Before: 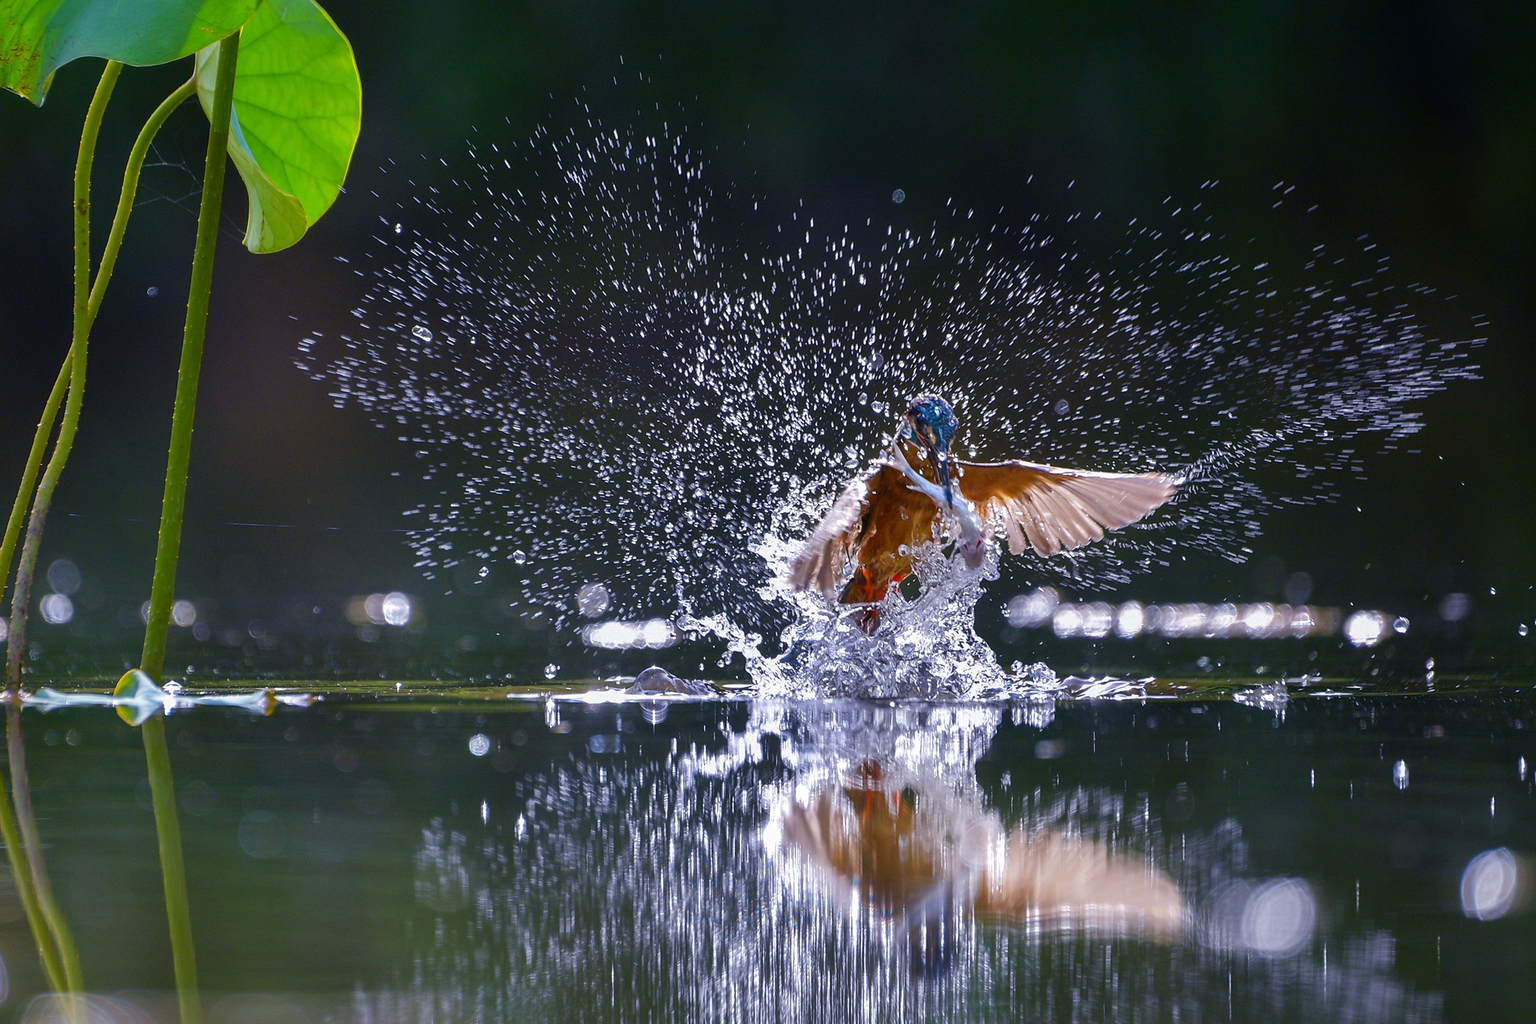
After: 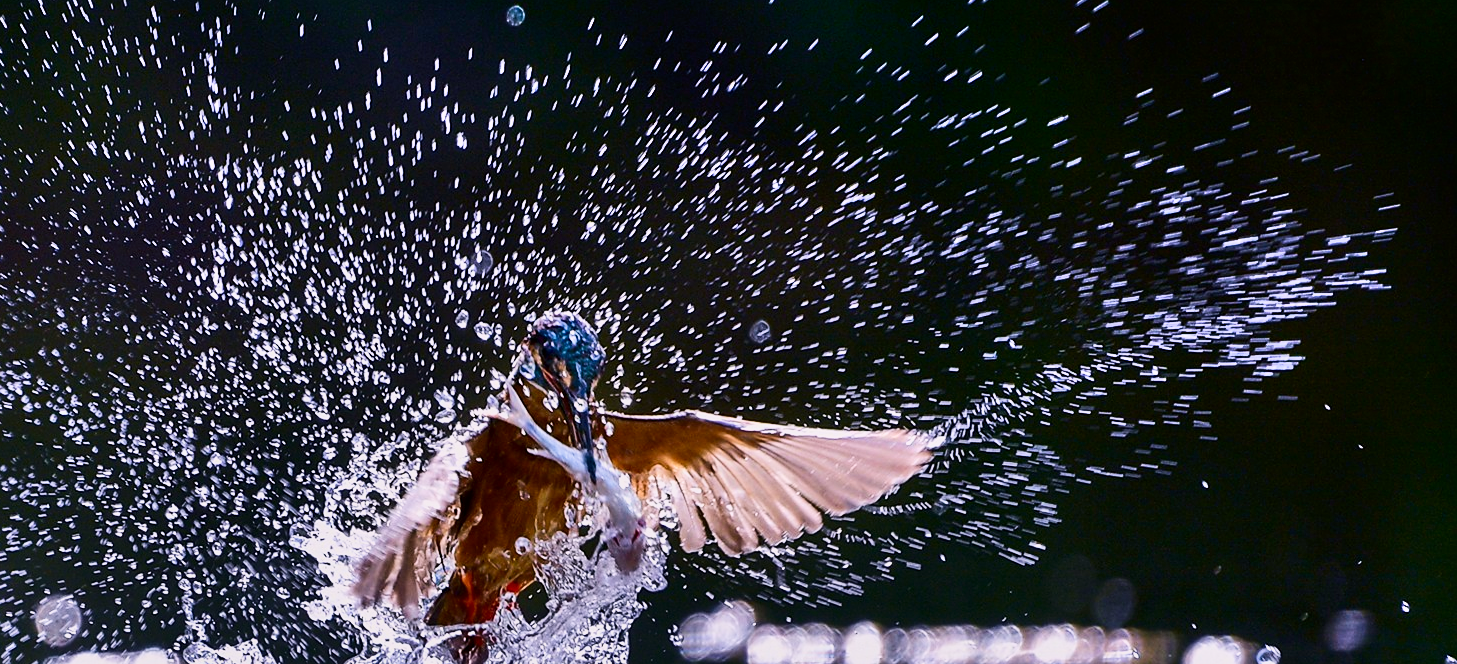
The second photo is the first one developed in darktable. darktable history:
shadows and highlights: soften with gaussian
crop: left 36.104%, top 18.193%, right 0.507%, bottom 38.465%
color correction: highlights a* 3.02, highlights b* -1.27, shadows a* -0.056, shadows b* 2.19, saturation 0.98
contrast brightness saturation: contrast 0.299
local contrast: mode bilateral grid, contrast 20, coarseness 50, detail 120%, midtone range 0.2
velvia: on, module defaults
filmic rgb: black relative exposure -16 EV, white relative exposure 4.94 EV, threshold 5.99 EV, hardness 6.23, enable highlight reconstruction true
sharpen: amount 0.204
